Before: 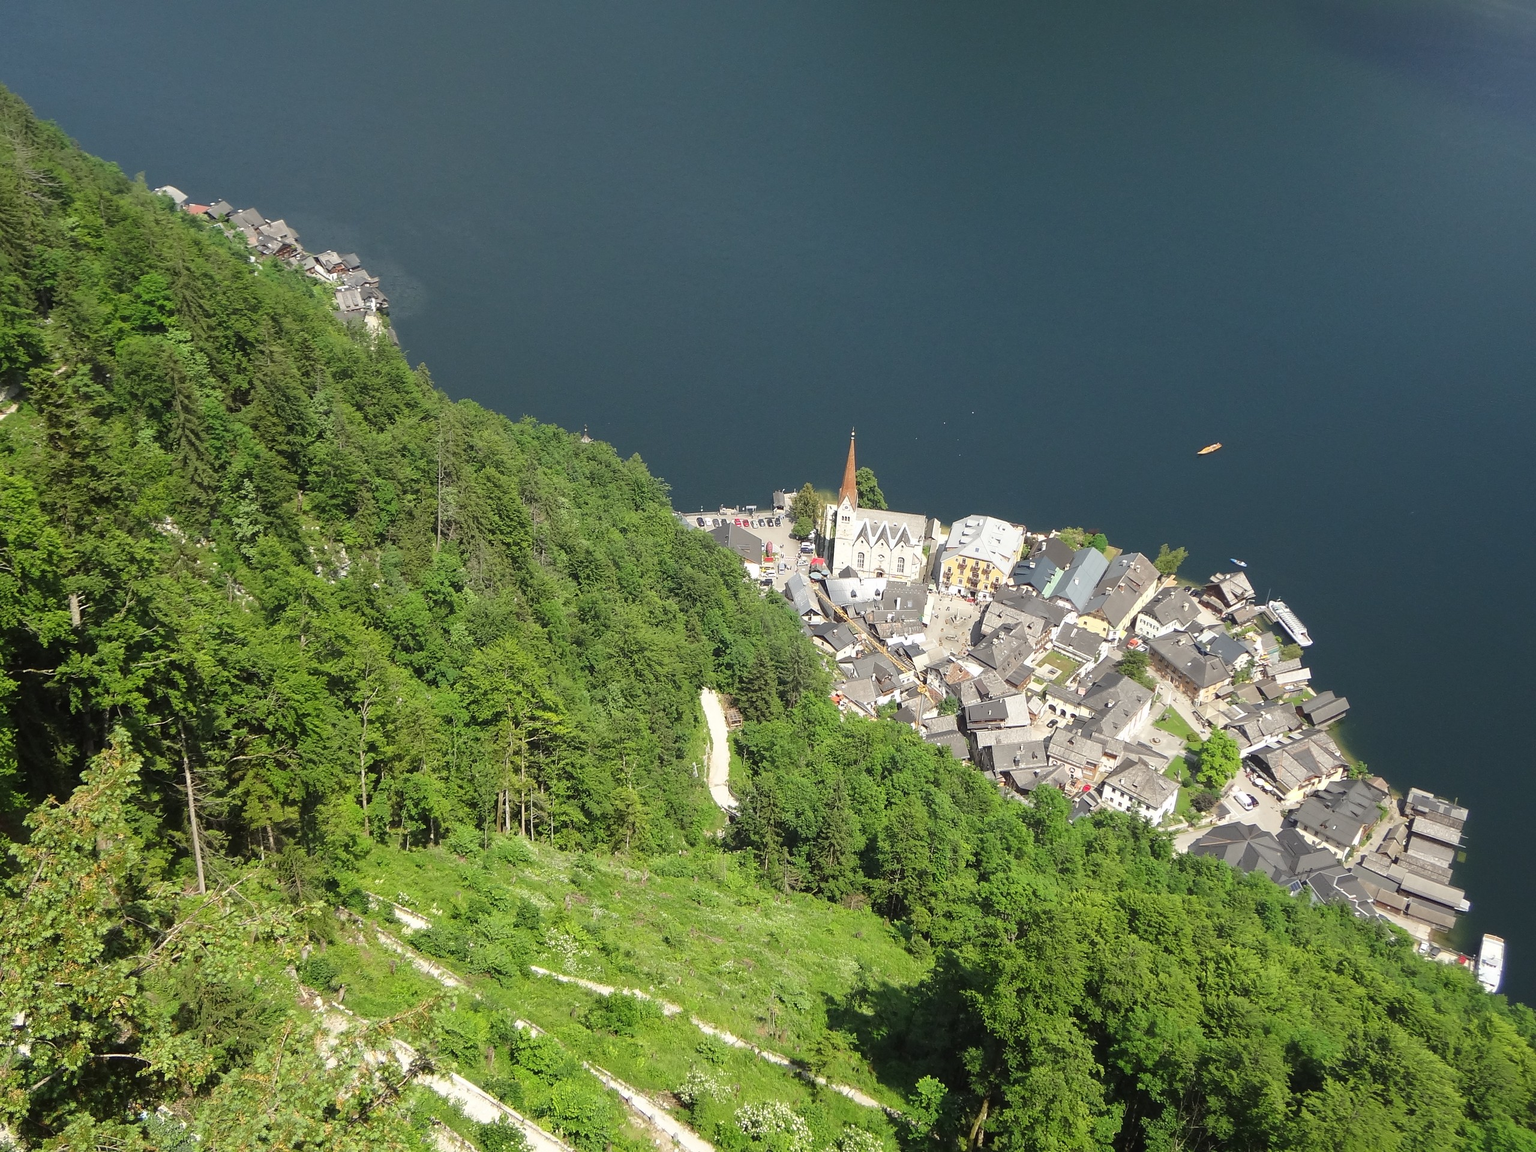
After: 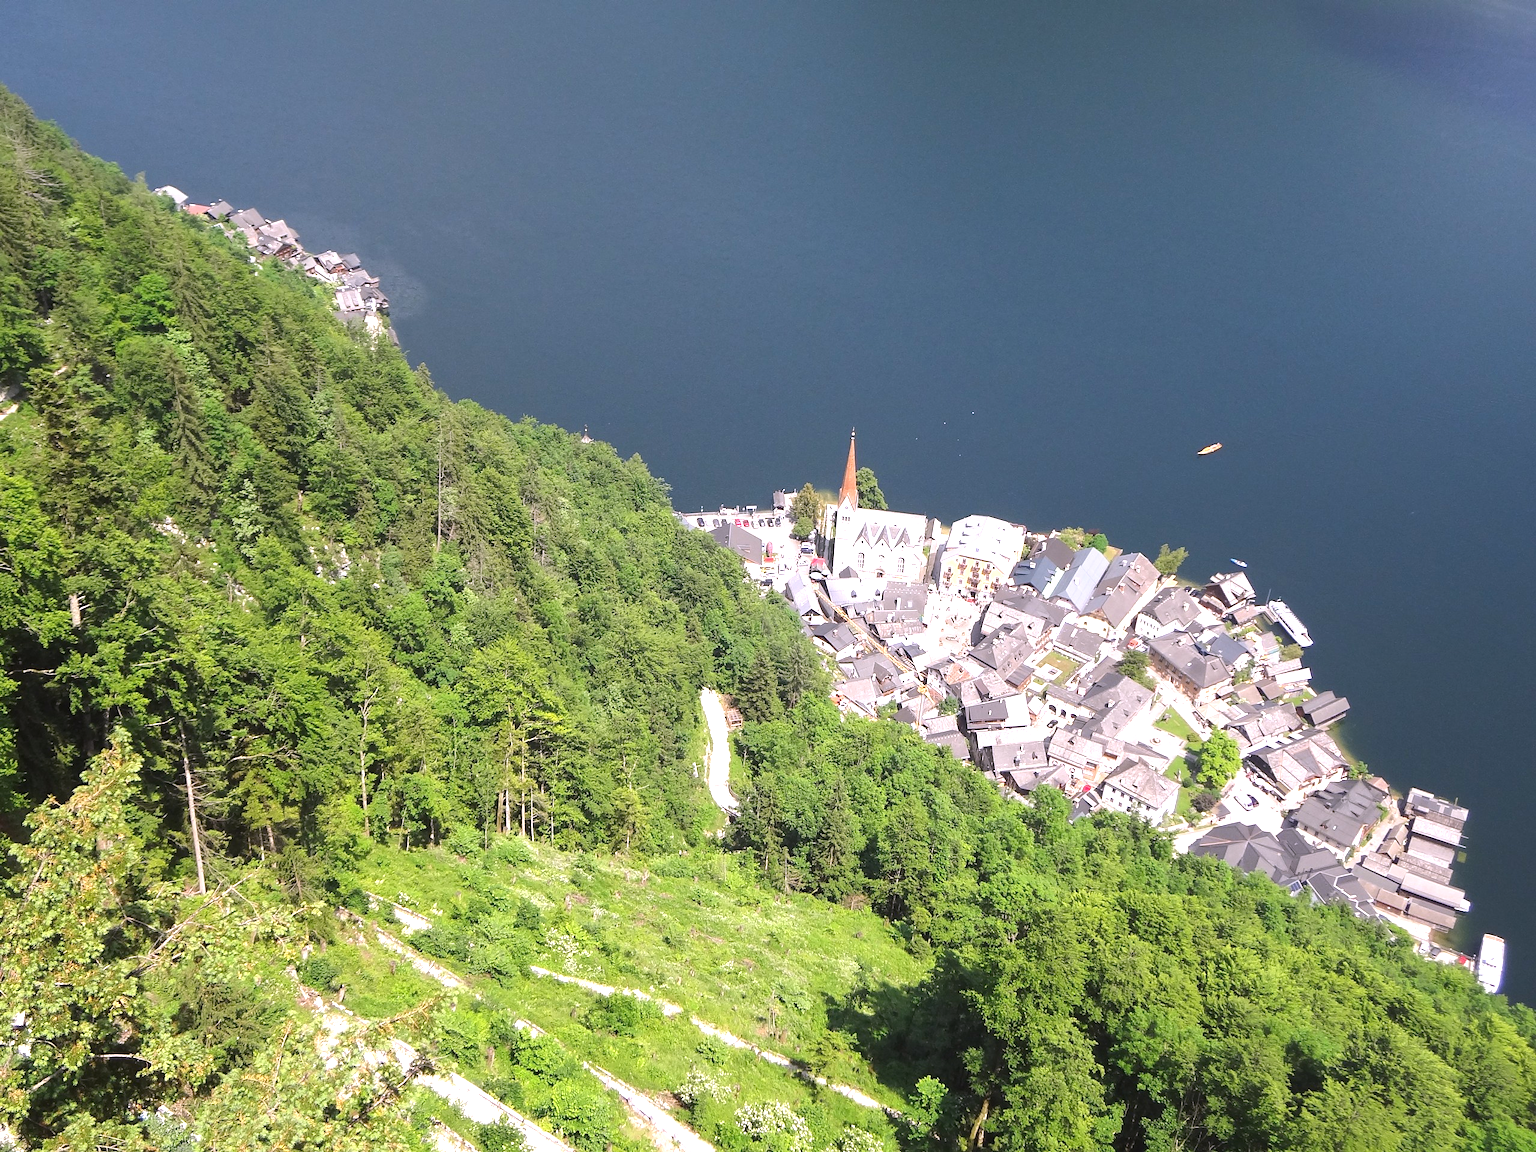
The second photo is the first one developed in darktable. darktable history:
white balance: red 1.066, blue 1.119
exposure: black level correction 0, exposure 0.68 EV, compensate exposure bias true, compensate highlight preservation false
